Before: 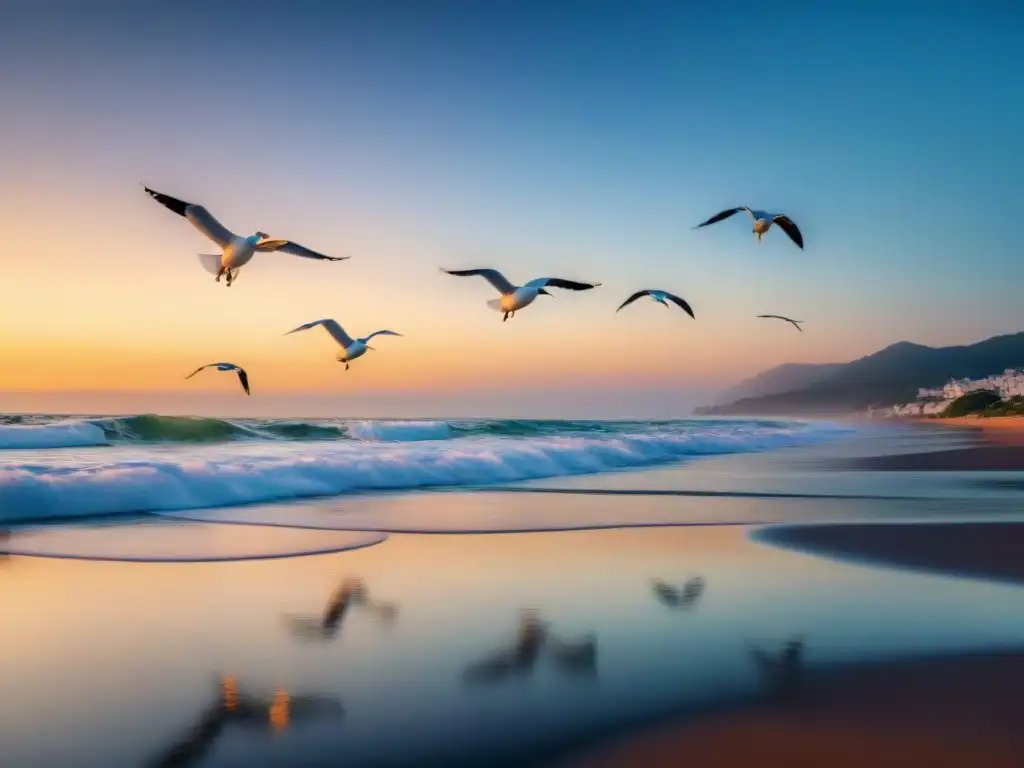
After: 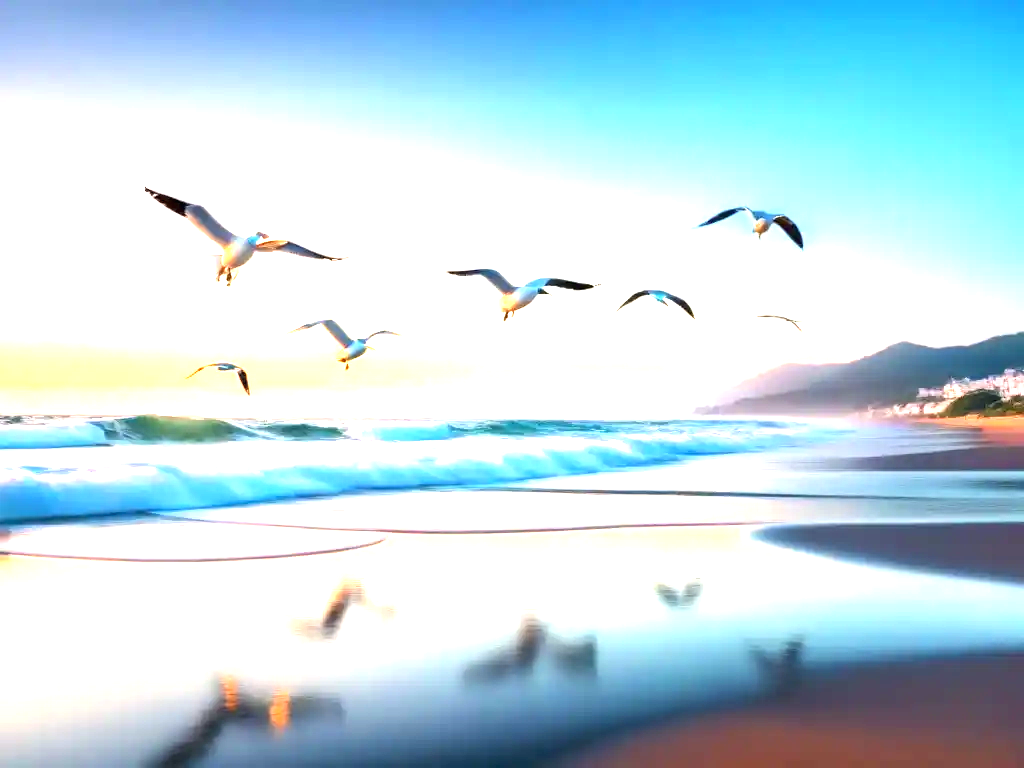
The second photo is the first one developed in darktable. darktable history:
exposure: black level correction 0, exposure 2.115 EV, compensate highlight preservation false
